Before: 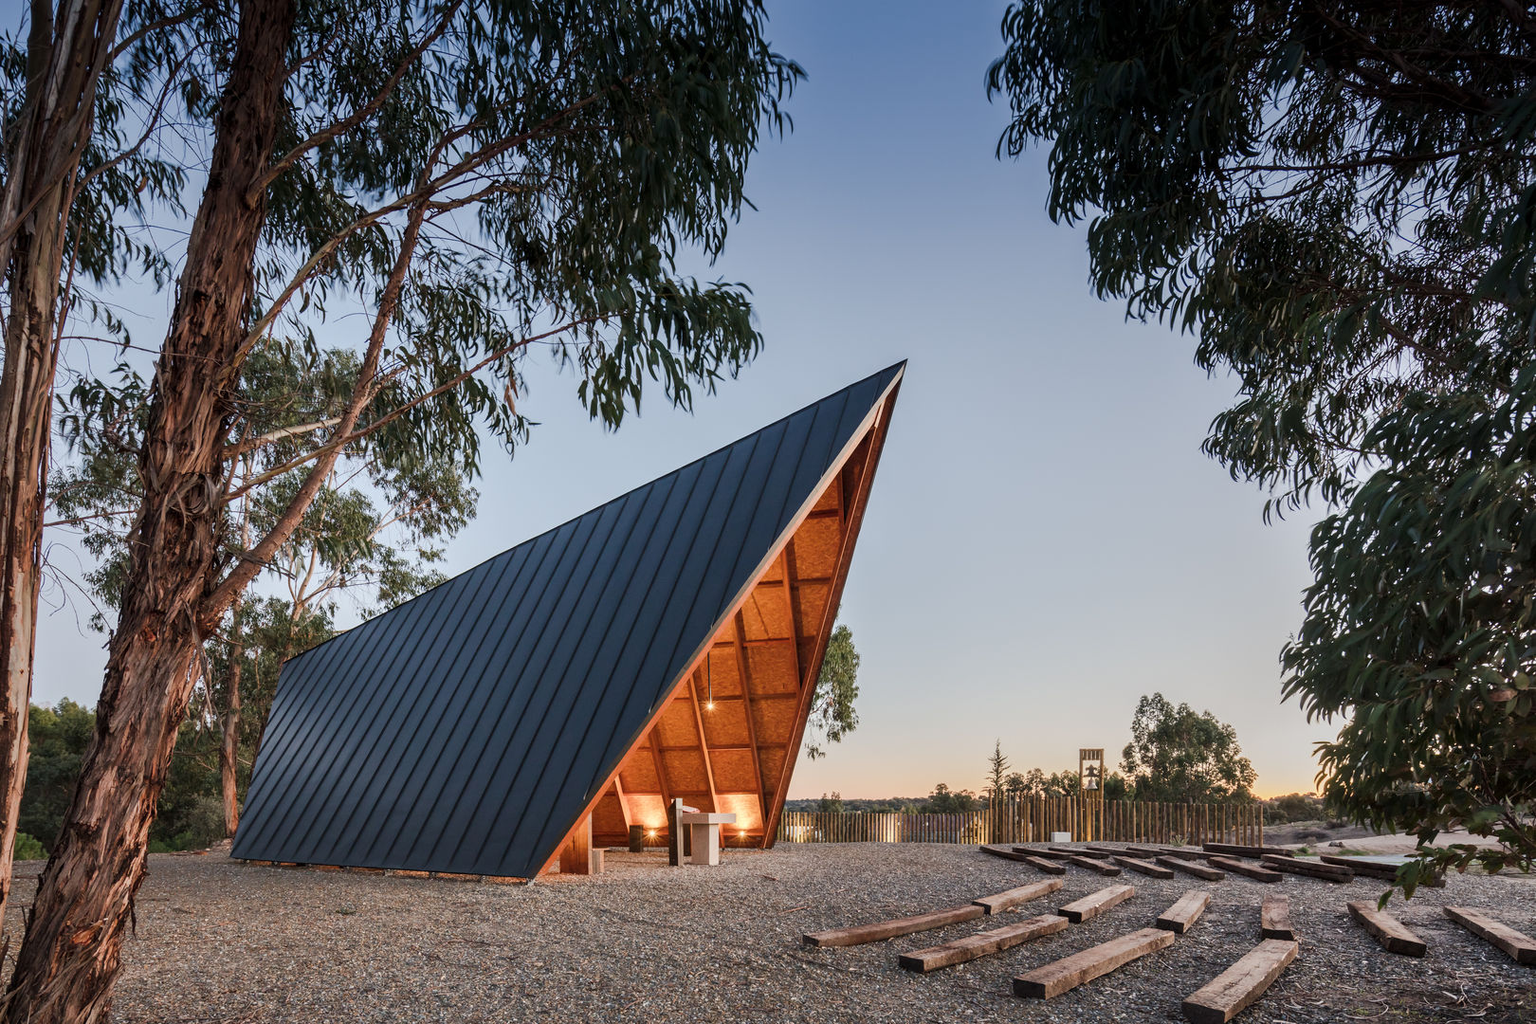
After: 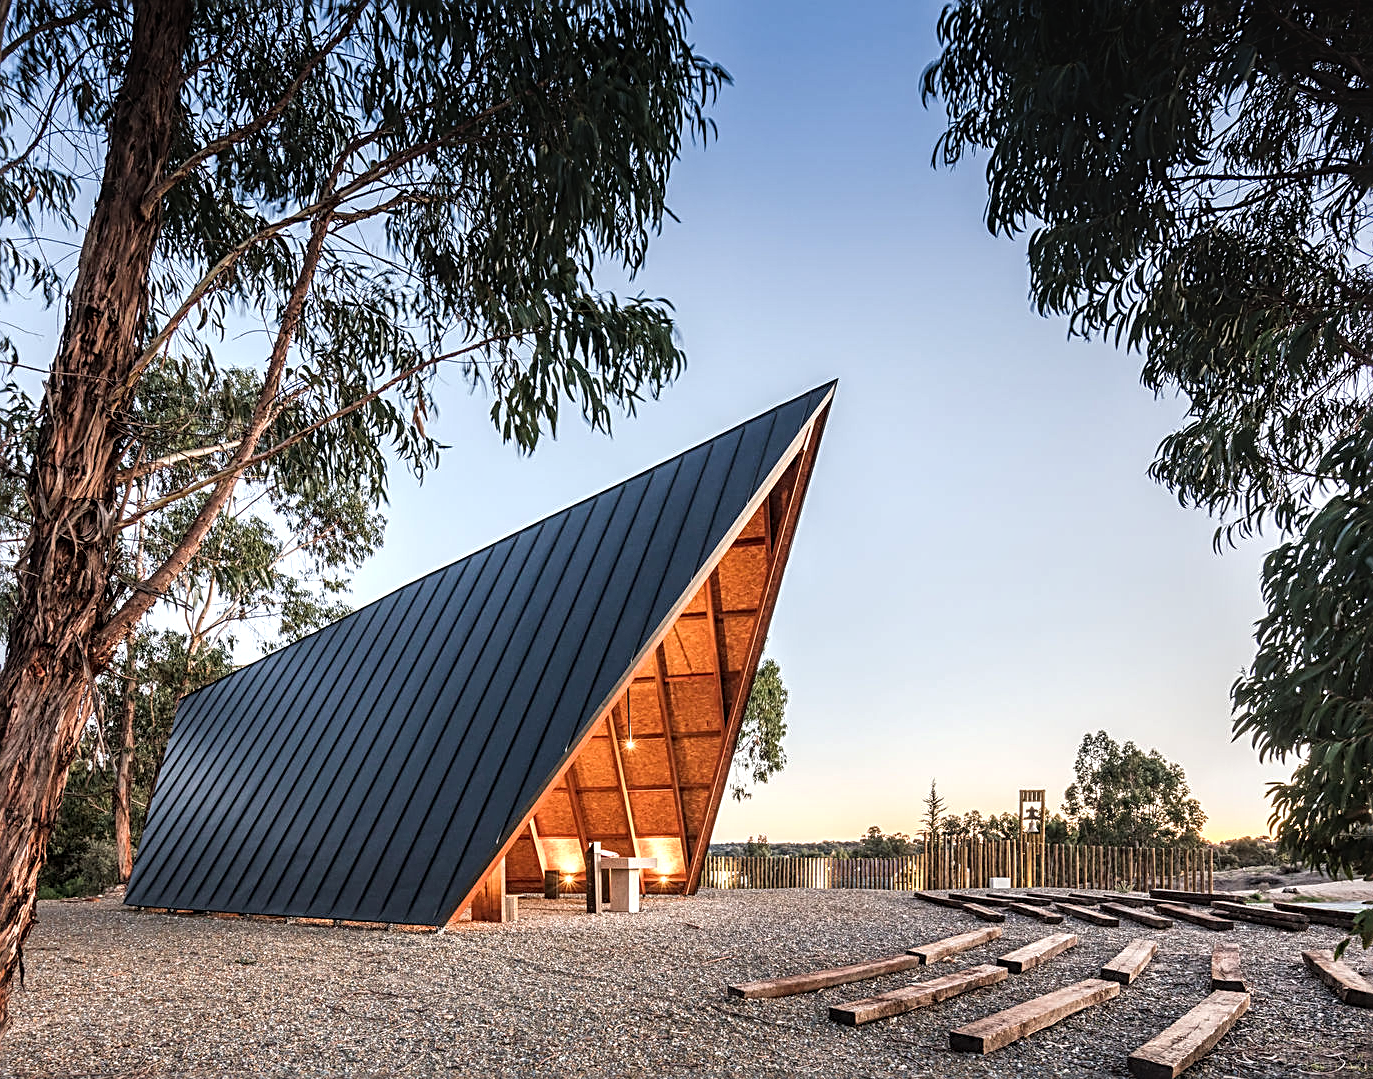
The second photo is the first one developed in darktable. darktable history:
sharpen: radius 2.664, amount 0.66
local contrast: on, module defaults
tone equalizer: -8 EV -0.72 EV, -7 EV -0.702 EV, -6 EV -0.592 EV, -5 EV -0.404 EV, -3 EV 0.387 EV, -2 EV 0.6 EV, -1 EV 0.693 EV, +0 EV 0.73 EV
crop: left 7.368%, right 7.856%
